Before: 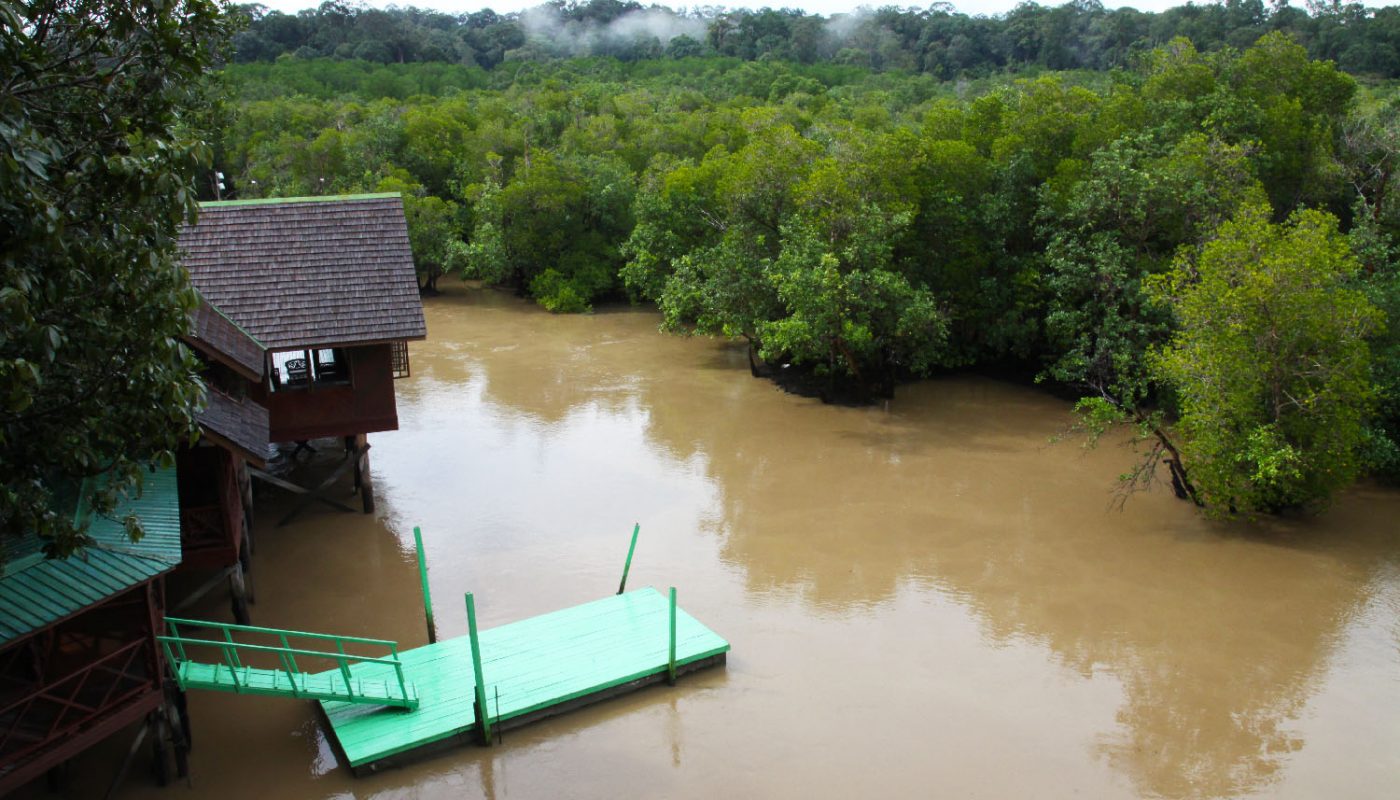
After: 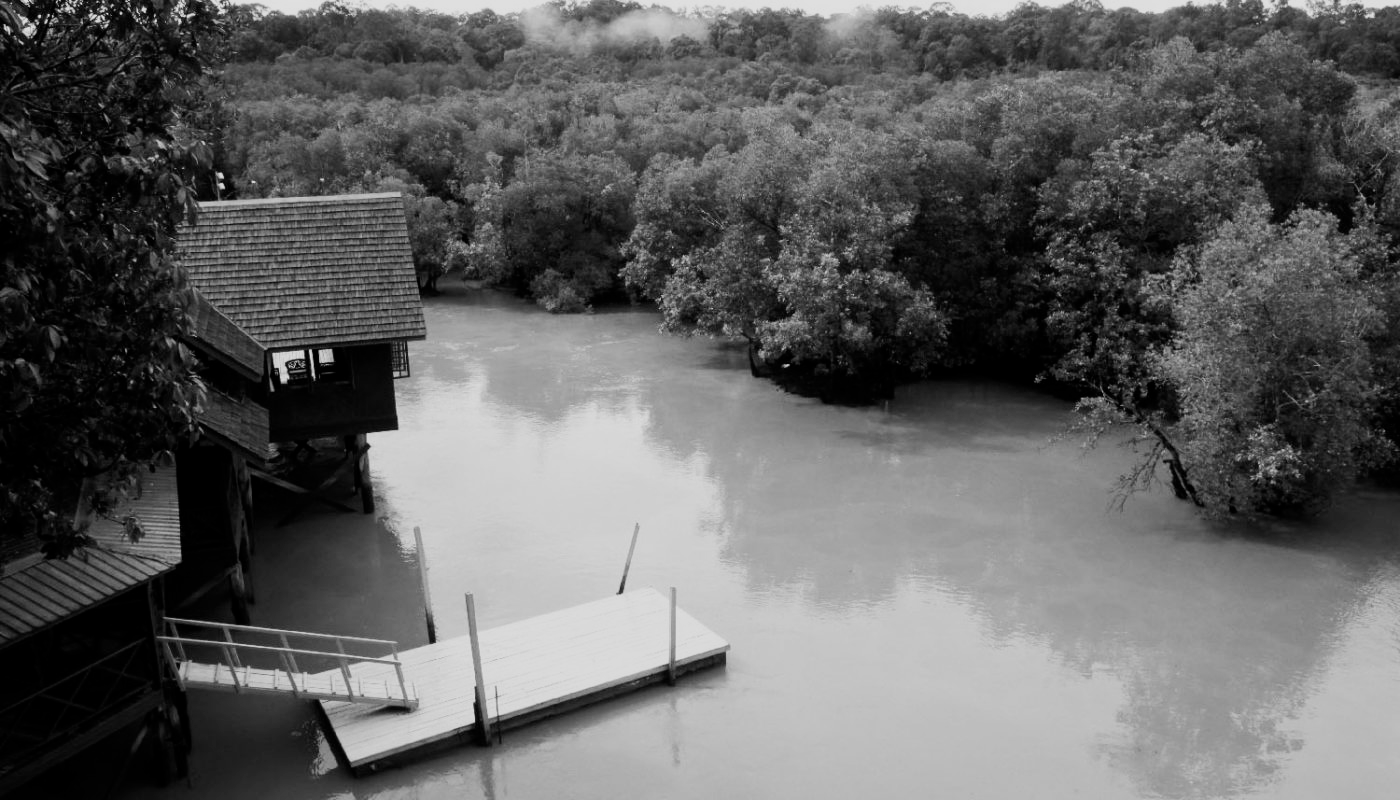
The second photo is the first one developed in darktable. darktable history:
color calibration: x 0.355, y 0.367, temperature 4700.38 K
filmic rgb: middle gray luminance 18.42%, black relative exposure -11.25 EV, white relative exposure 3.75 EV, threshold 6 EV, target black luminance 0%, hardness 5.87, latitude 57.4%, contrast 0.963, shadows ↔ highlights balance 49.98%, add noise in highlights 0, preserve chrominance luminance Y, color science v3 (2019), use custom middle-gray values true, iterations of high-quality reconstruction 0, contrast in highlights soft, enable highlight reconstruction true
monochrome: a 32, b 64, size 2.3
tone equalizer: -8 EV -0.417 EV, -7 EV -0.389 EV, -6 EV -0.333 EV, -5 EV -0.222 EV, -3 EV 0.222 EV, -2 EV 0.333 EV, -1 EV 0.389 EV, +0 EV 0.417 EV, edges refinement/feathering 500, mask exposure compensation -1.57 EV, preserve details no
